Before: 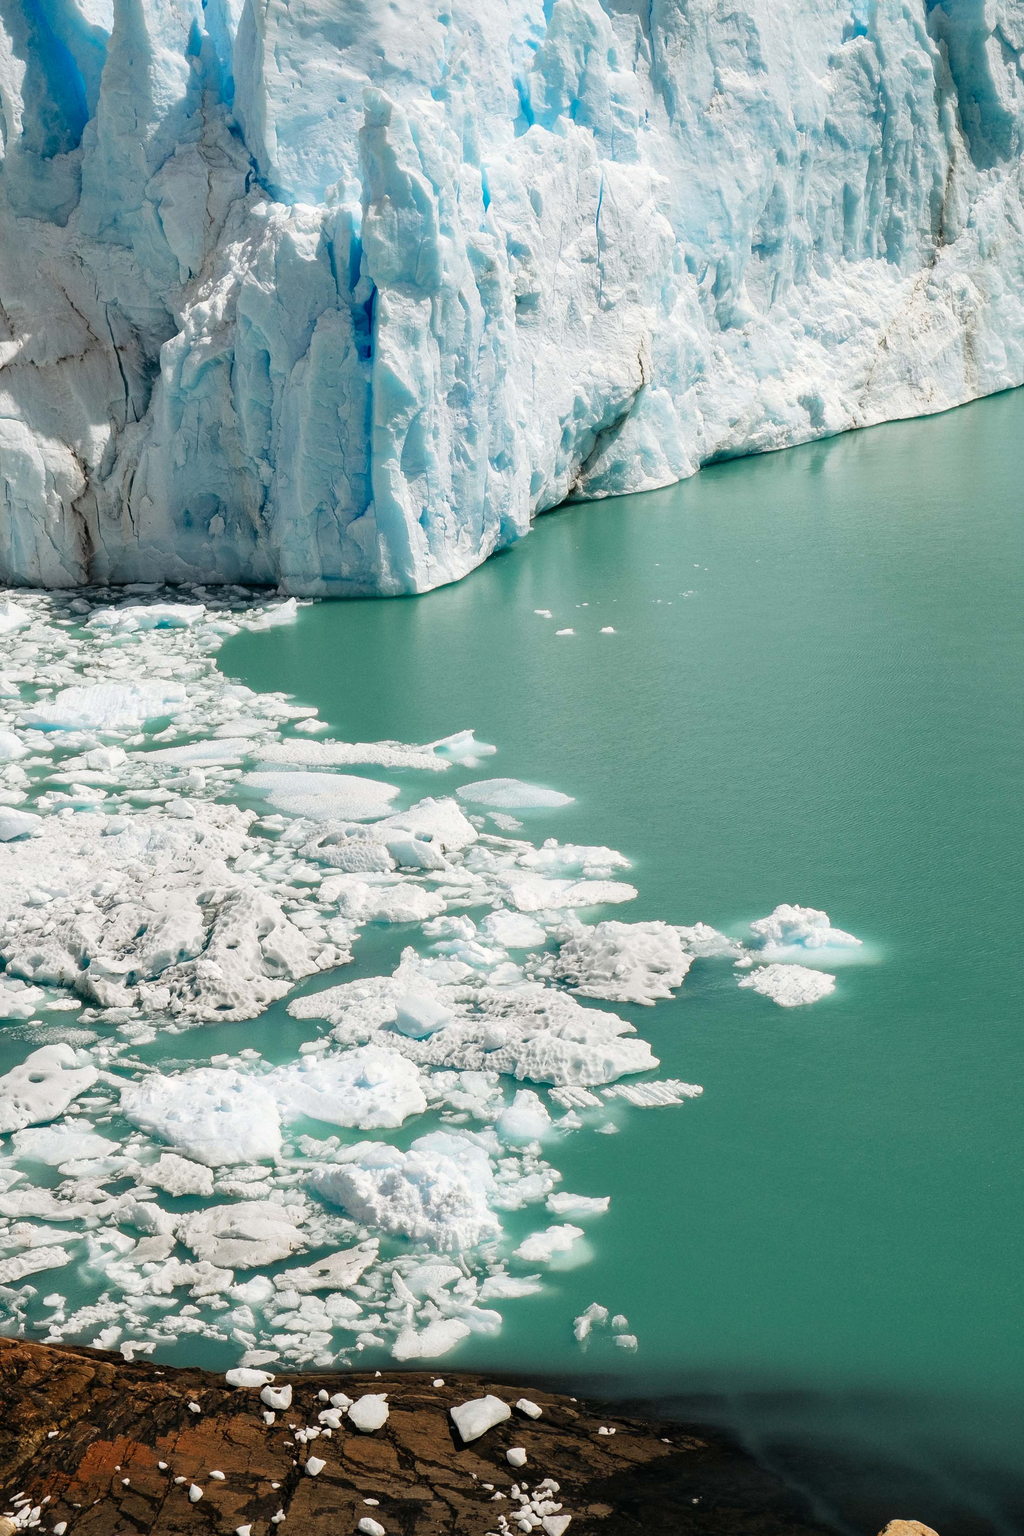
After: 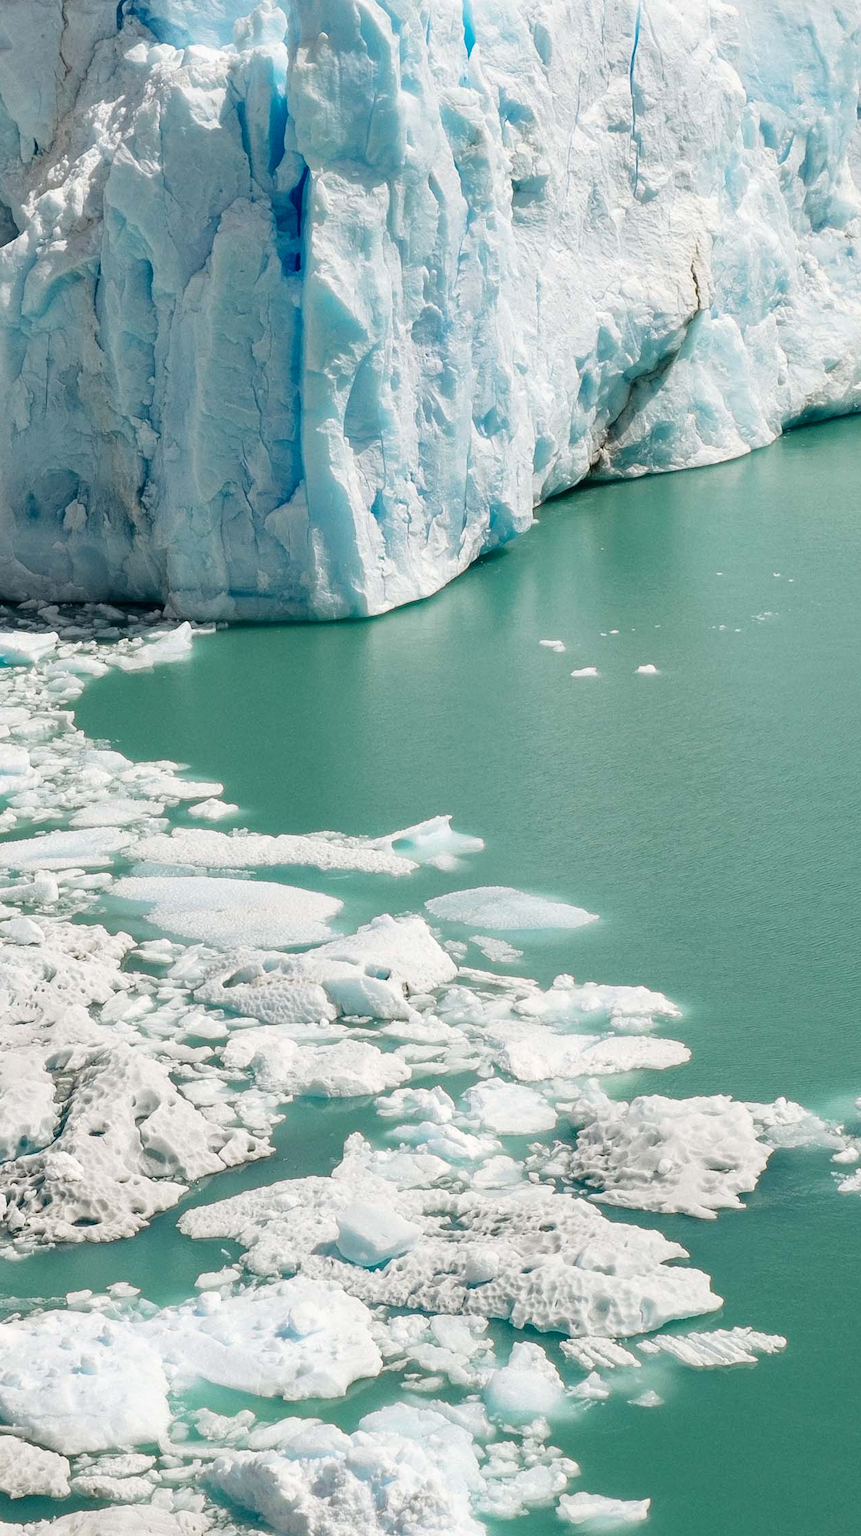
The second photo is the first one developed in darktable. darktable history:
crop: left 16.186%, top 11.253%, right 26.274%, bottom 20.398%
